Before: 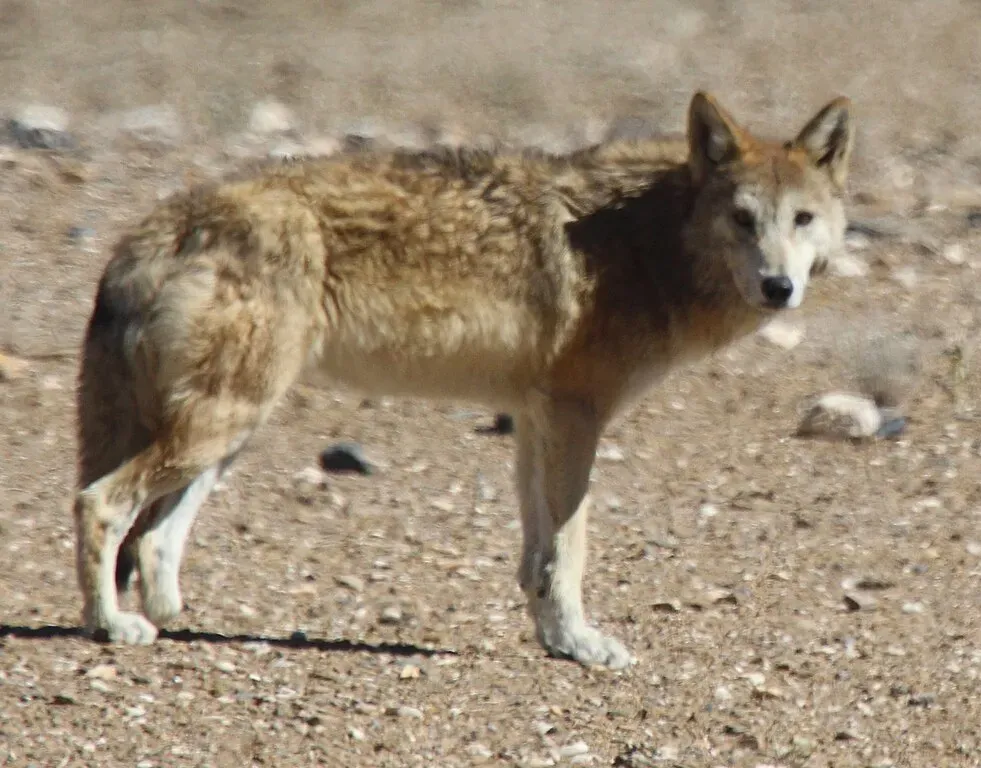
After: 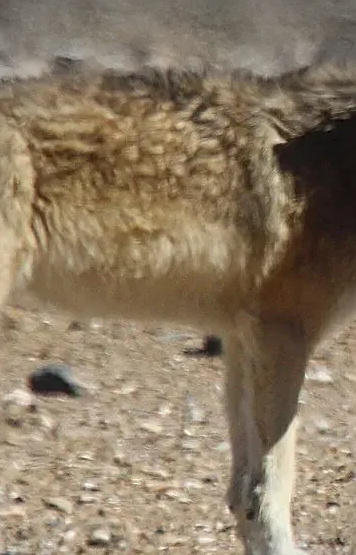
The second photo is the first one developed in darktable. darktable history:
sharpen: on, module defaults
crop and rotate: left 29.732%, top 10.225%, right 33.95%, bottom 17.449%
vignetting: center (-0.028, 0.236)
tone equalizer: luminance estimator HSV value / RGB max
